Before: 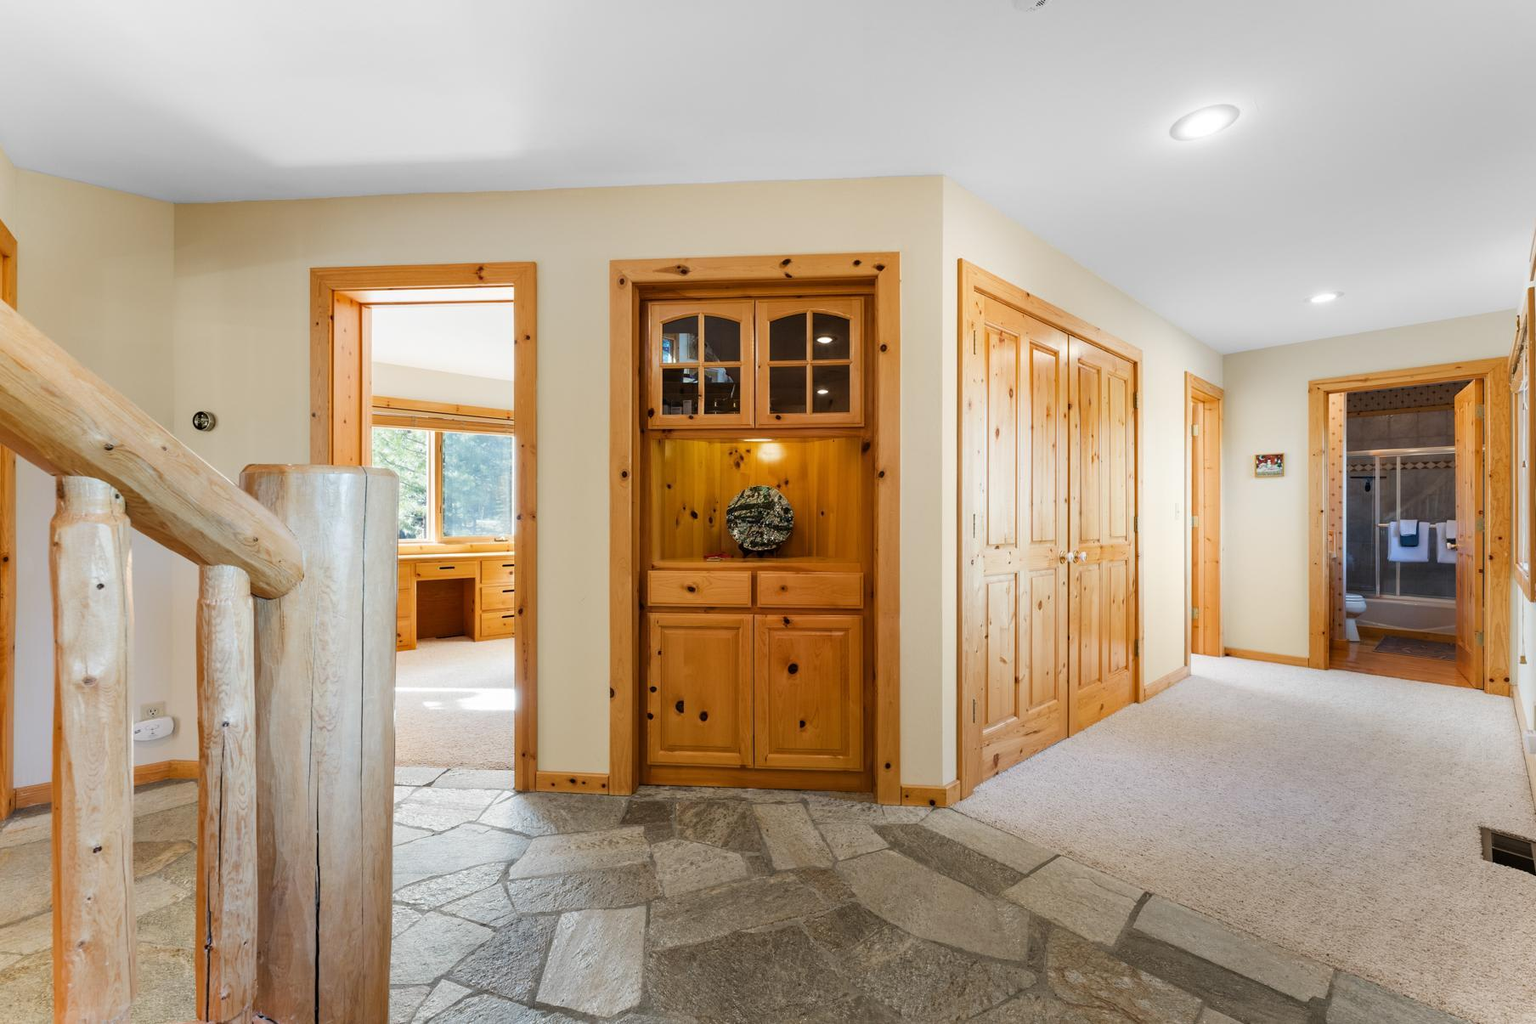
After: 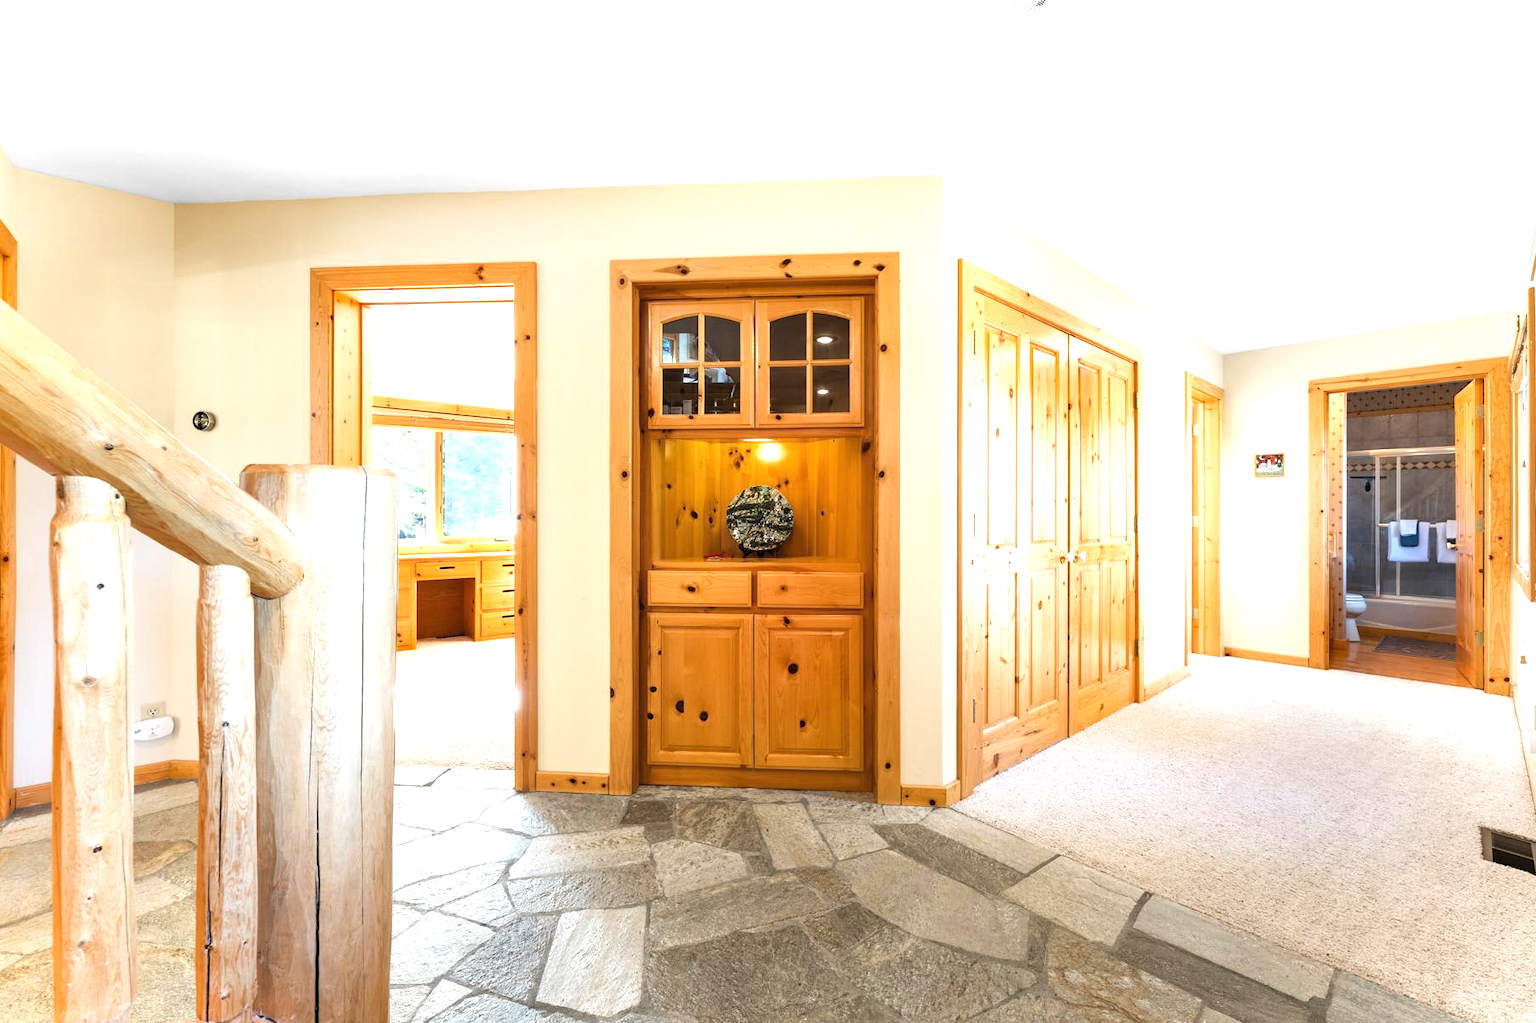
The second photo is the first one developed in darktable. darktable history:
exposure: black level correction 0, exposure 1.03 EV, compensate exposure bias true, compensate highlight preservation false
